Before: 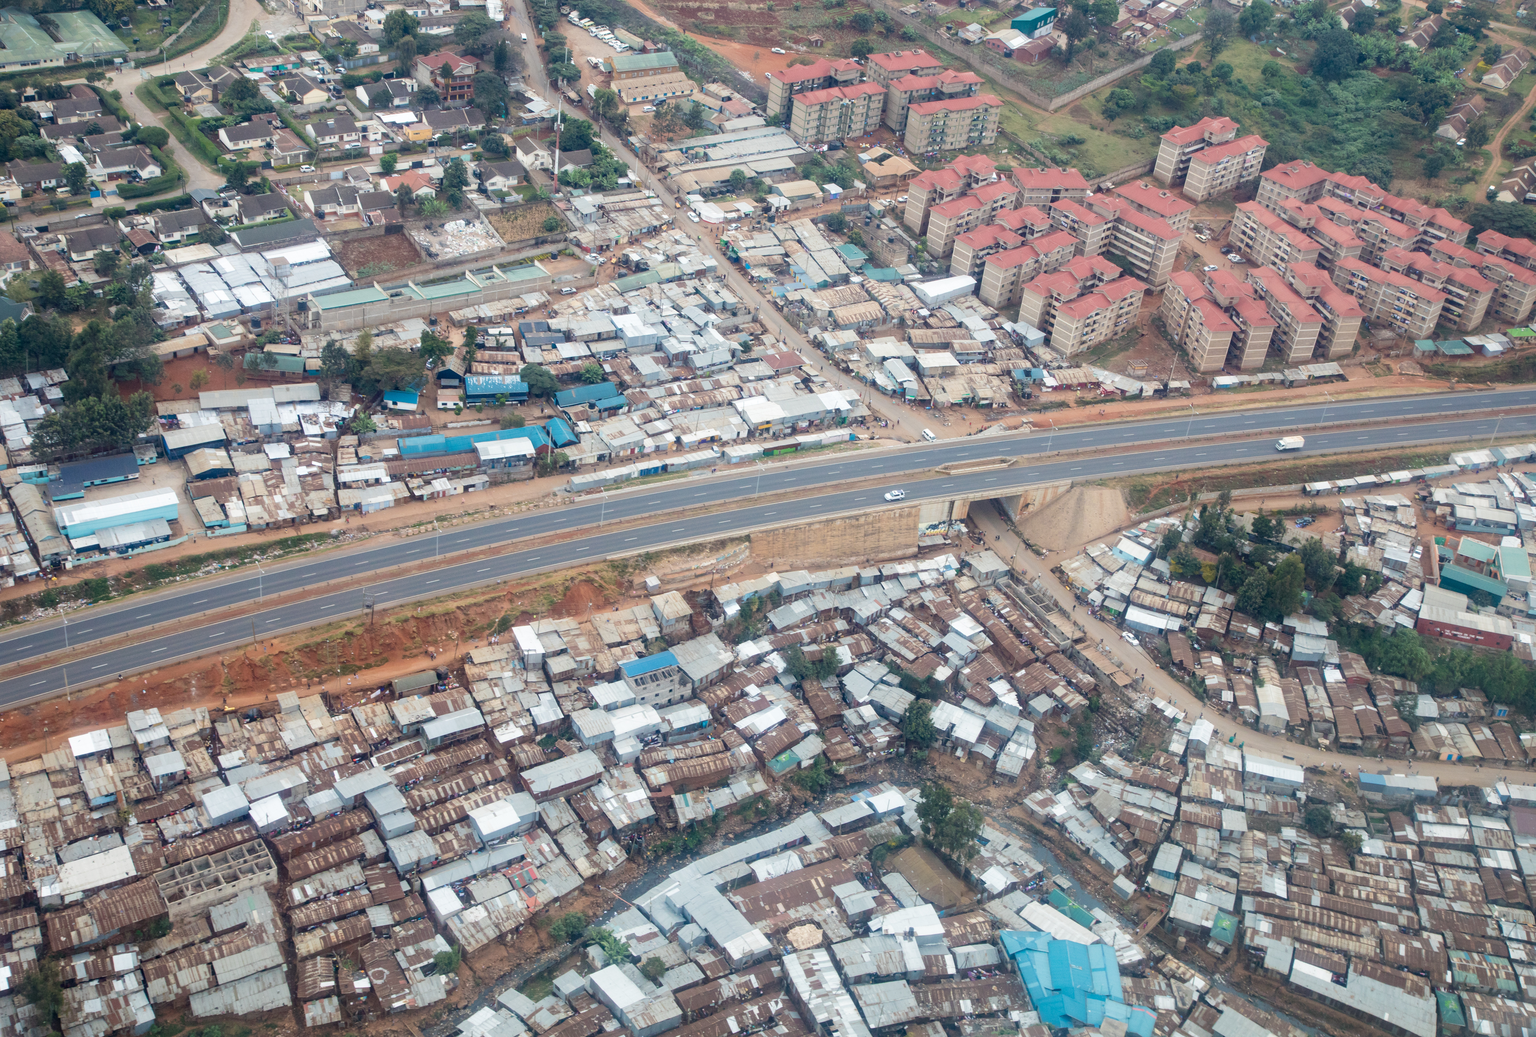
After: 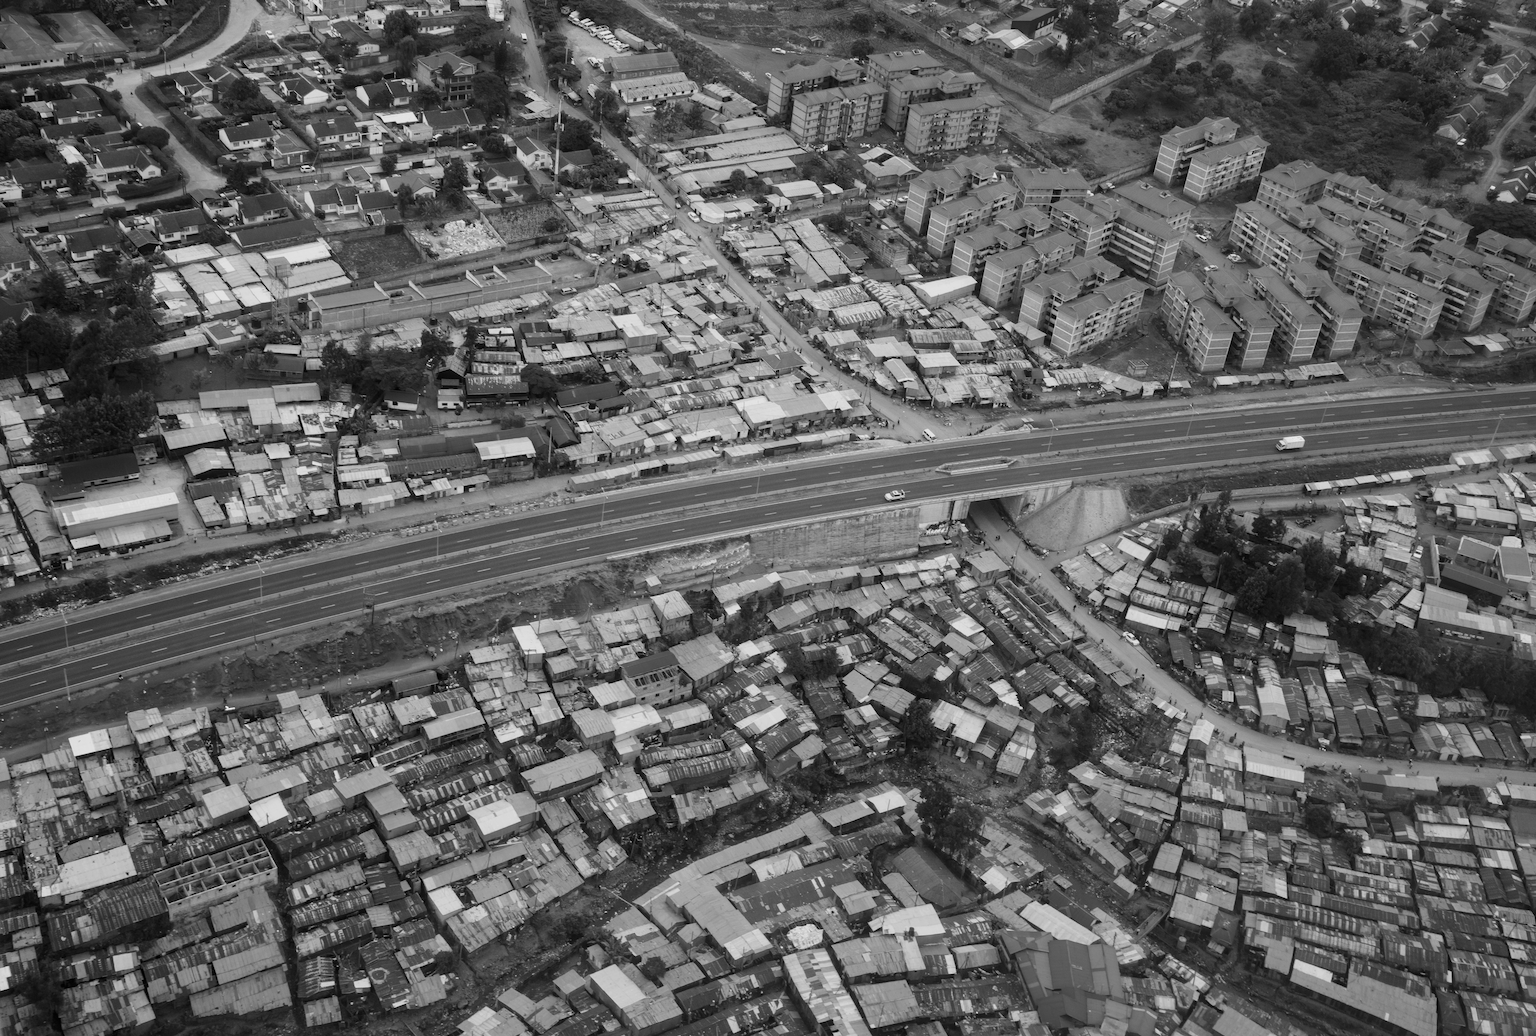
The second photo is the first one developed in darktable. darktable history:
contrast brightness saturation: brightness -0.25, saturation 0.2
color zones: curves: ch0 [(0.002, 0.593) (0.143, 0.417) (0.285, 0.541) (0.455, 0.289) (0.608, 0.327) (0.727, 0.283) (0.869, 0.571) (1, 0.603)]; ch1 [(0, 0) (0.143, 0) (0.286, 0) (0.429, 0) (0.571, 0) (0.714, 0) (0.857, 0)]
color correction: highlights a* -7.33, highlights b* 1.26, shadows a* -3.55, saturation 1.4
